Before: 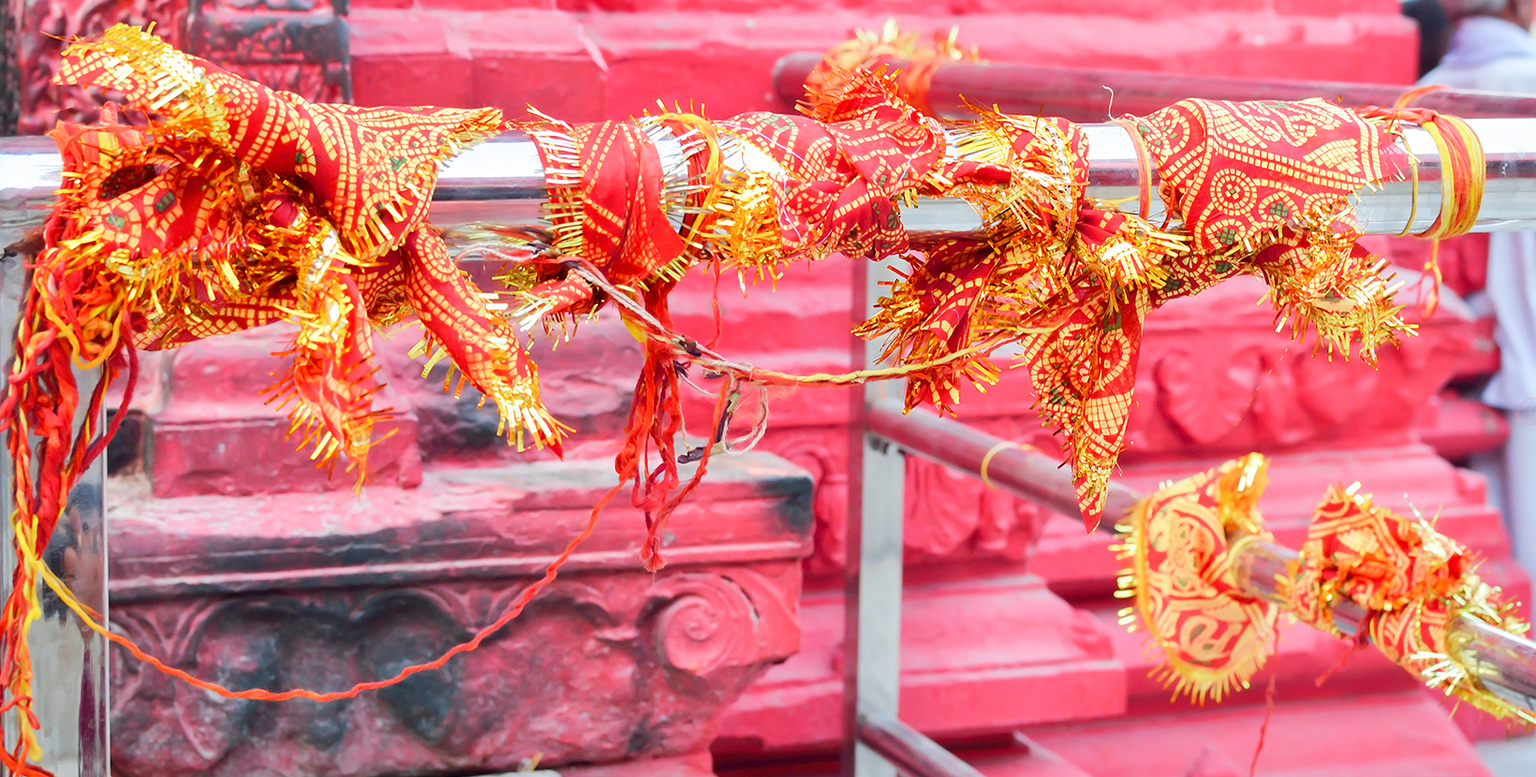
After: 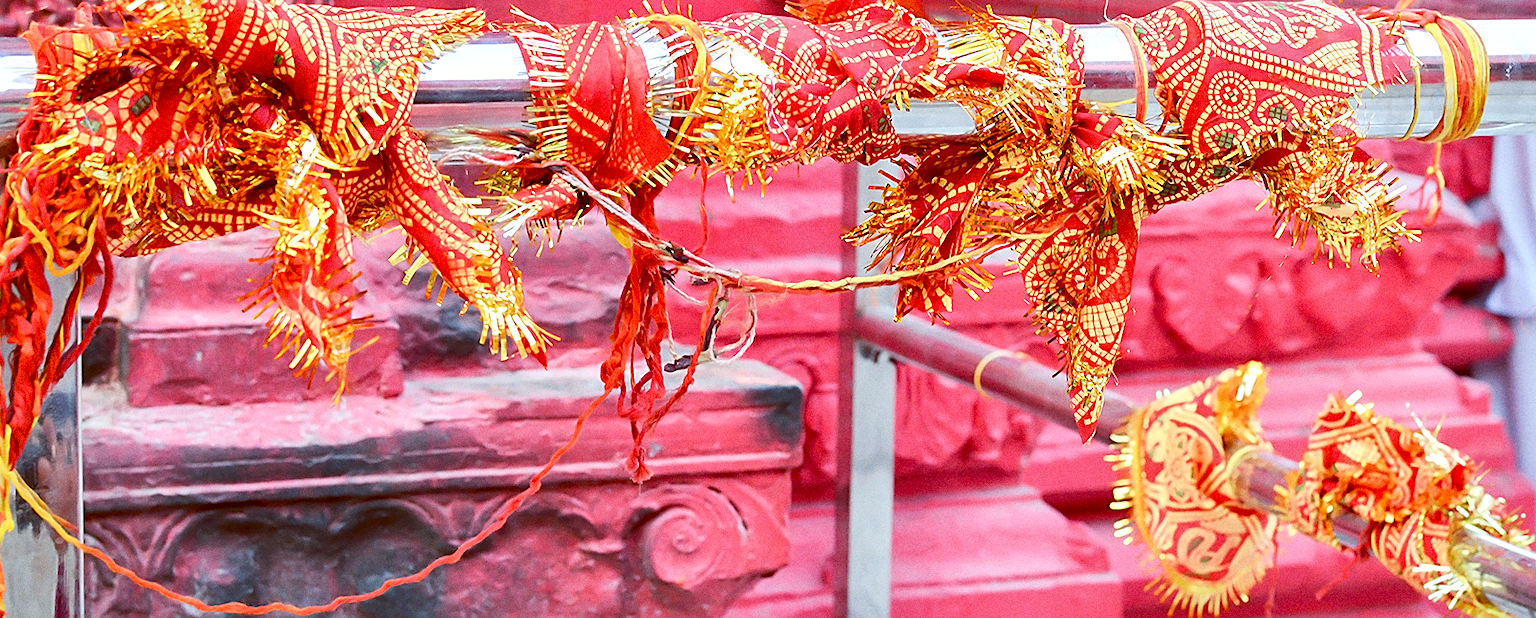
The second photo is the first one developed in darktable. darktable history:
sharpen: on, module defaults
local contrast: mode bilateral grid, contrast 20, coarseness 50, detail 130%, midtone range 0.2
grain: coarseness 3.21 ISO
color balance: lift [1, 1.015, 1.004, 0.985], gamma [1, 0.958, 0.971, 1.042], gain [1, 0.956, 0.977, 1.044]
crop and rotate: left 1.814%, top 12.818%, right 0.25%, bottom 9.225%
